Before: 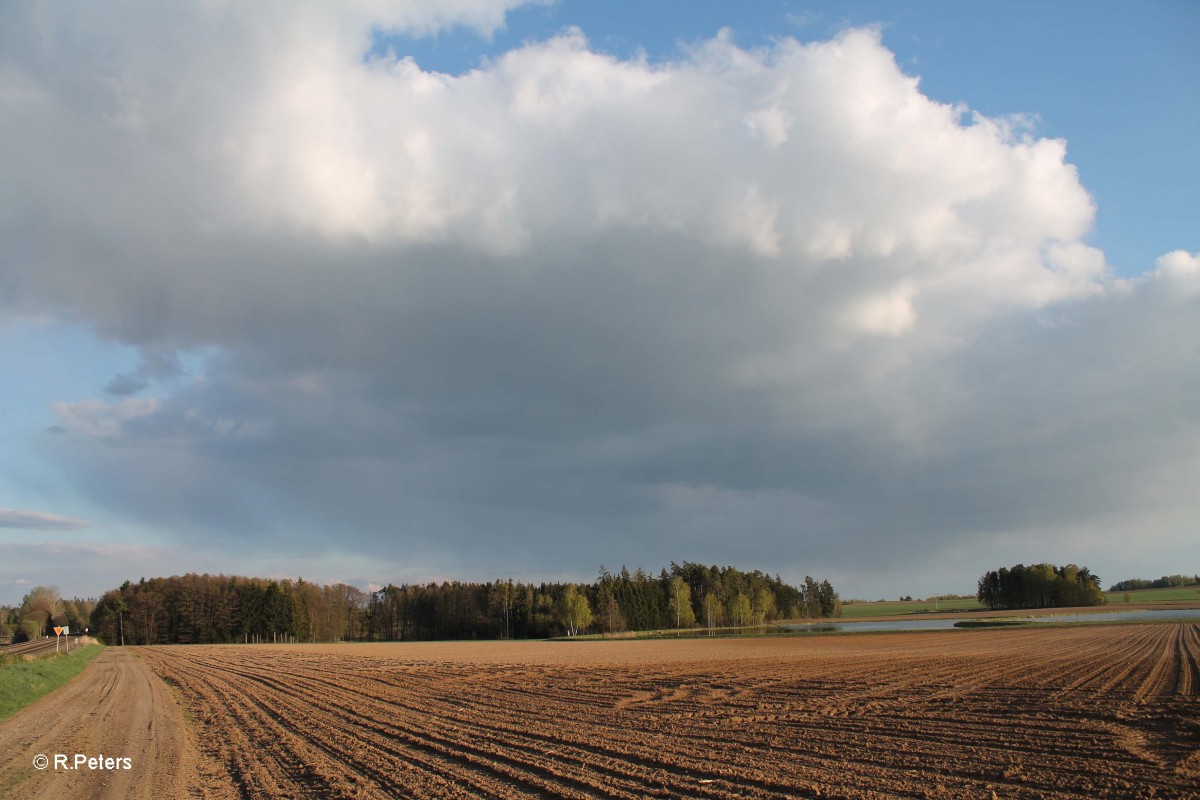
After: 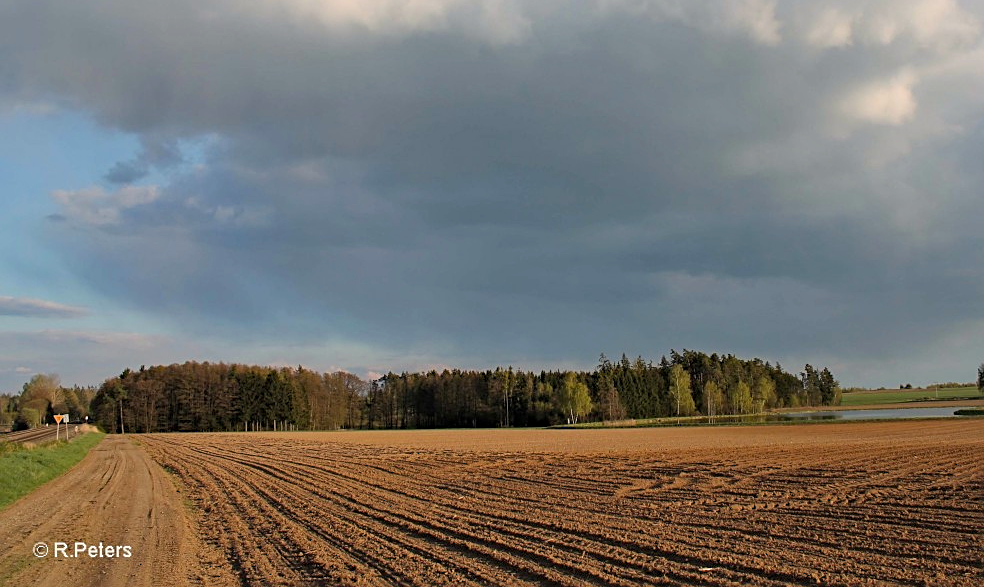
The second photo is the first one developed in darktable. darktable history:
filmic rgb: black relative exposure -11.35 EV, white relative exposure 3.22 EV, hardness 6.76, color science v6 (2022)
color correction: highlights a* 0.816, highlights b* 2.78, saturation 1.1
shadows and highlights: on, module defaults
local contrast: highlights 100%, shadows 100%, detail 120%, midtone range 0.2
crop: top 26.531%, right 17.959%
sharpen: on, module defaults
haze removal: compatibility mode true, adaptive false
